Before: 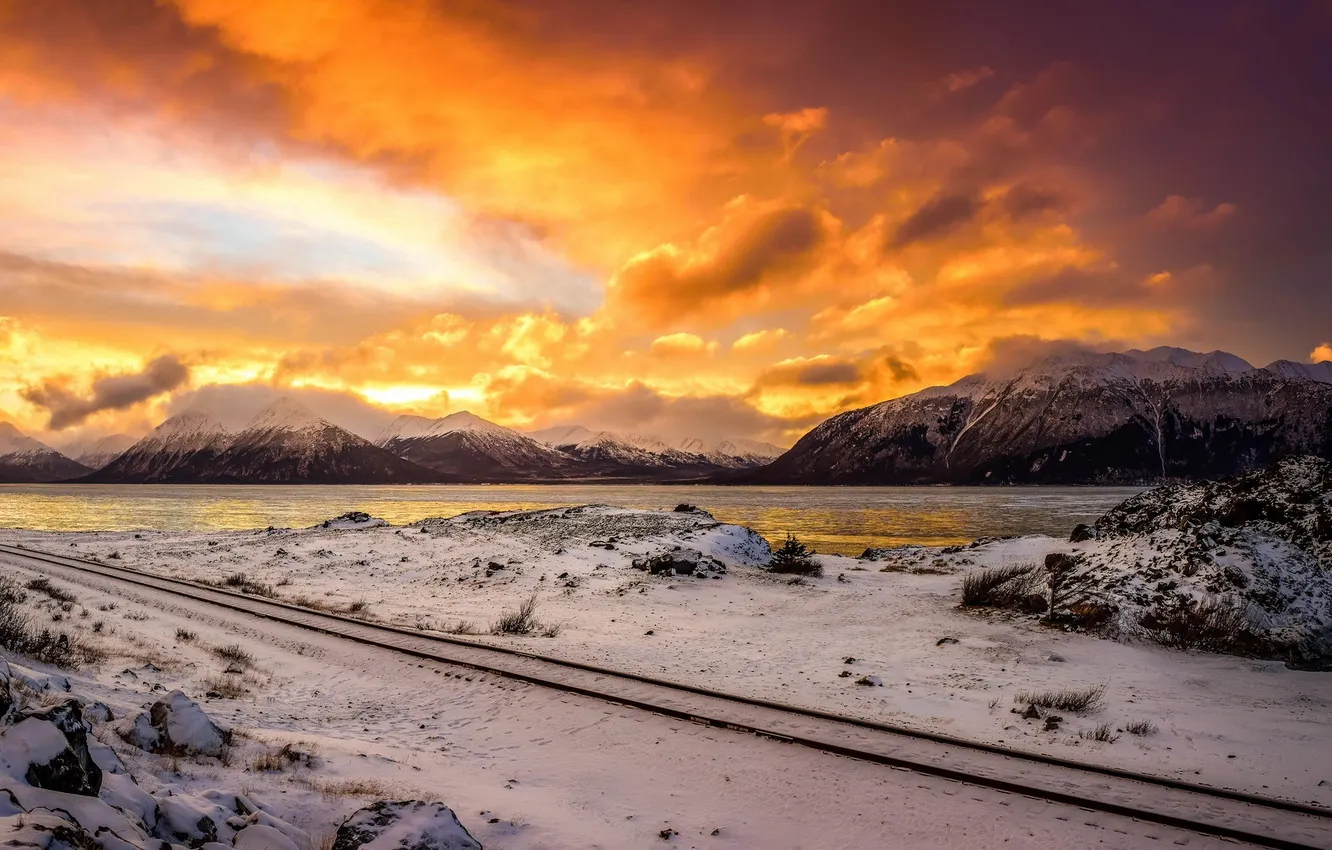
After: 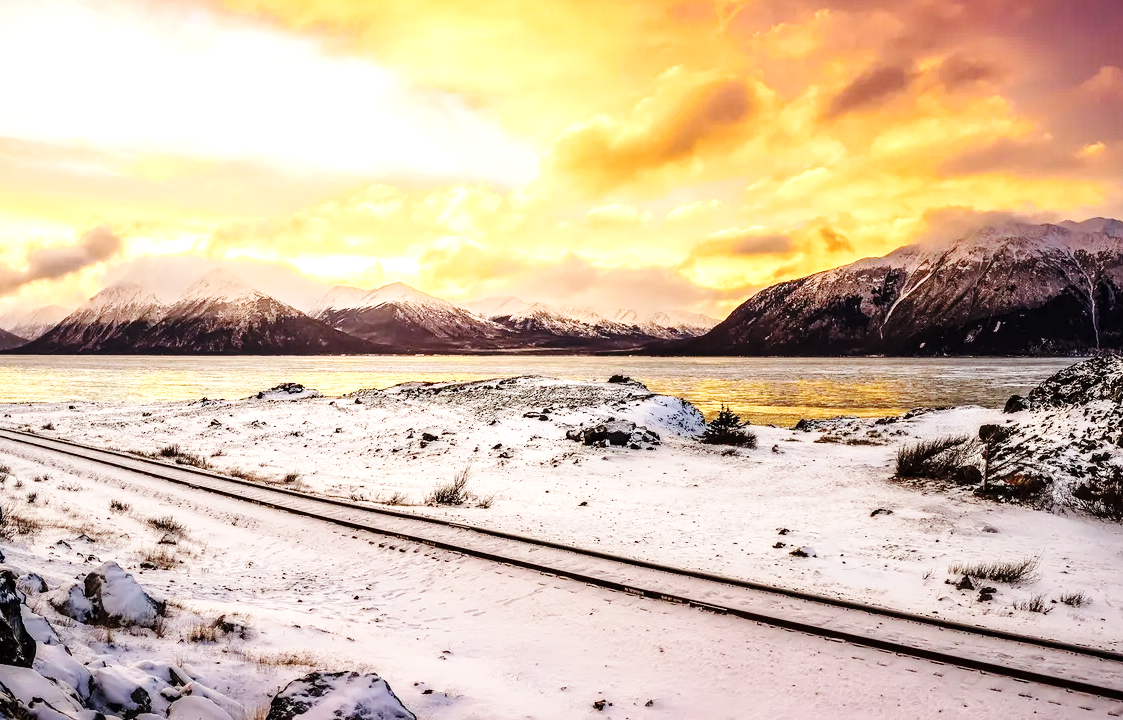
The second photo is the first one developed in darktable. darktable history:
color correction: highlights b* -0.011, saturation 0.803
base curve: curves: ch0 [(0, 0) (0.036, 0.025) (0.121, 0.166) (0.206, 0.329) (0.605, 0.79) (1, 1)], preserve colors none
exposure: exposure 1 EV, compensate highlight preservation false
crop and rotate: left 5.018%, top 15.188%, right 10.639%
